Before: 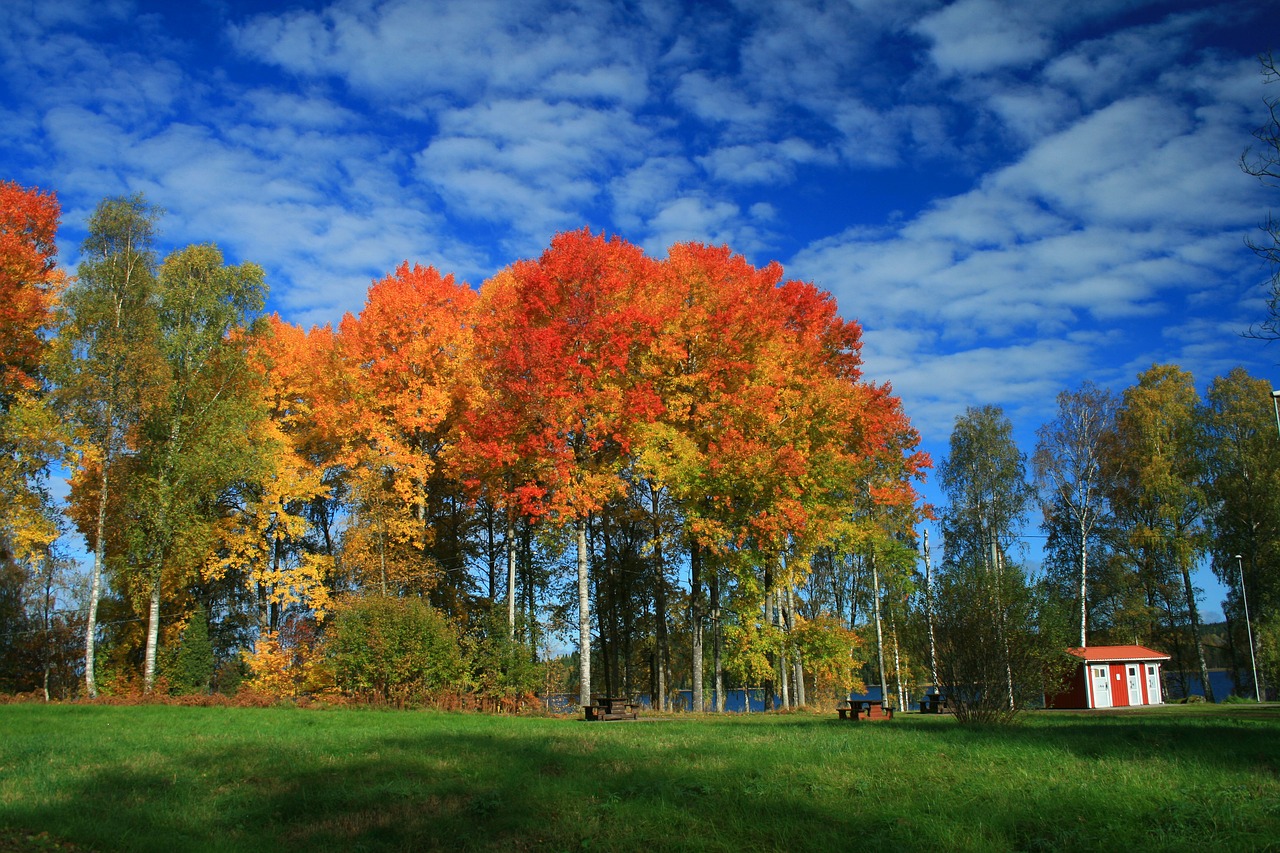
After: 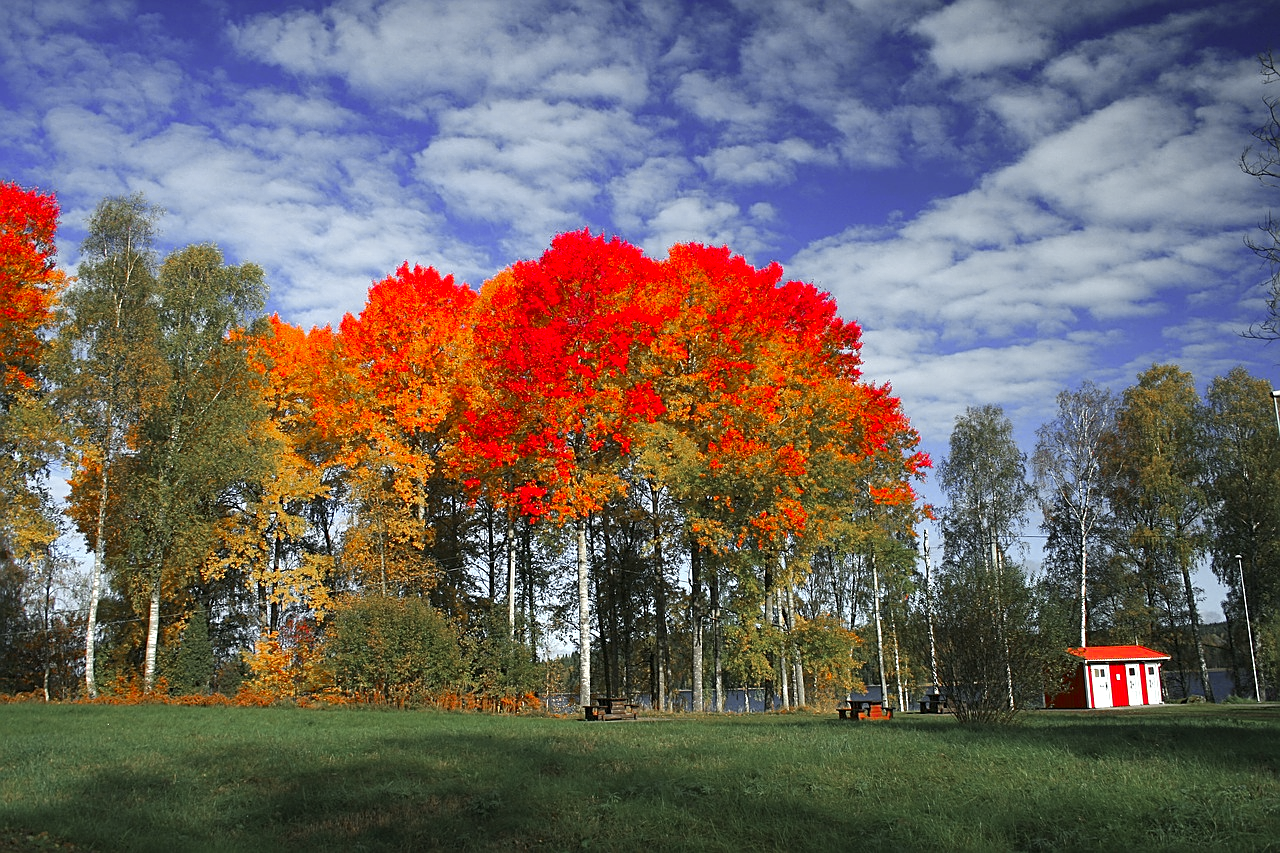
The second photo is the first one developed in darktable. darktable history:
color zones: curves: ch0 [(0, 0.48) (0.209, 0.398) (0.305, 0.332) (0.429, 0.493) (0.571, 0.5) (0.714, 0.5) (0.857, 0.5) (1, 0.48)]; ch1 [(0, 0.736) (0.143, 0.625) (0.225, 0.371) (0.429, 0.256) (0.571, 0.241) (0.714, 0.213) (0.857, 0.48) (1, 0.736)]; ch2 [(0, 0.448) (0.143, 0.498) (0.286, 0.5) (0.429, 0.5) (0.571, 0.5) (0.714, 0.5) (0.857, 0.5) (1, 0.448)], mix 18.64%
sharpen: on, module defaults
exposure: black level correction 0, exposure 0.7 EV, compensate exposure bias true, compensate highlight preservation false
